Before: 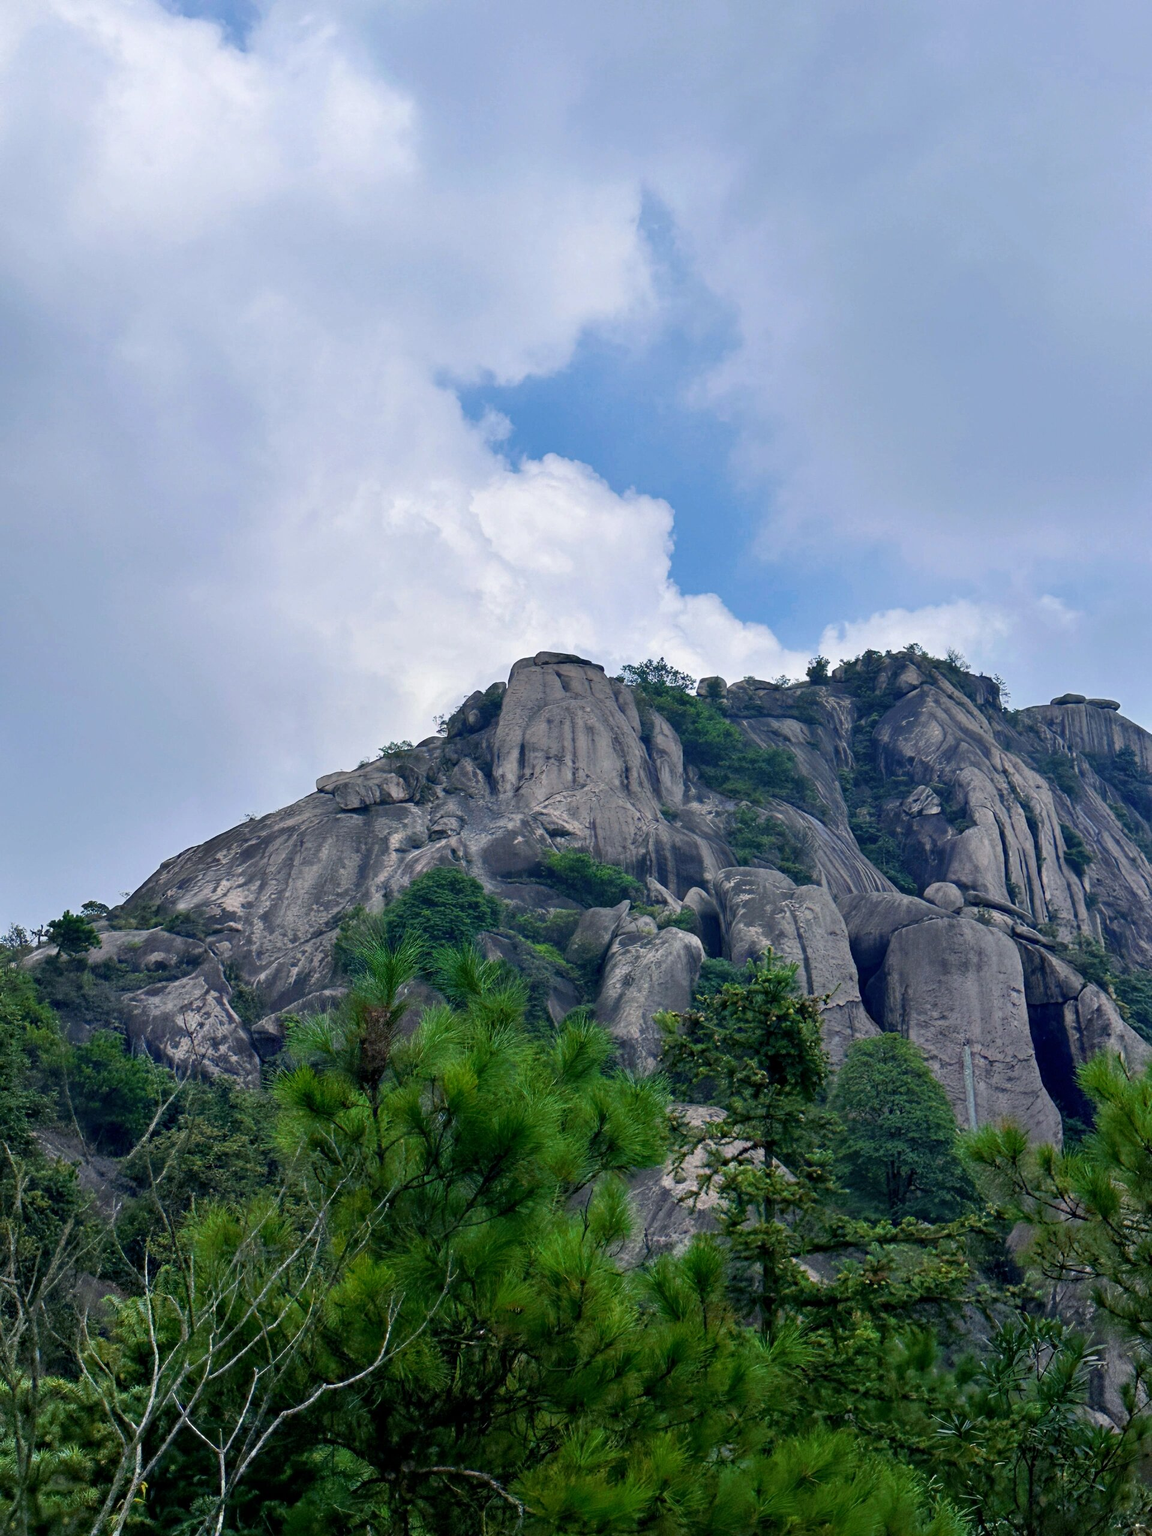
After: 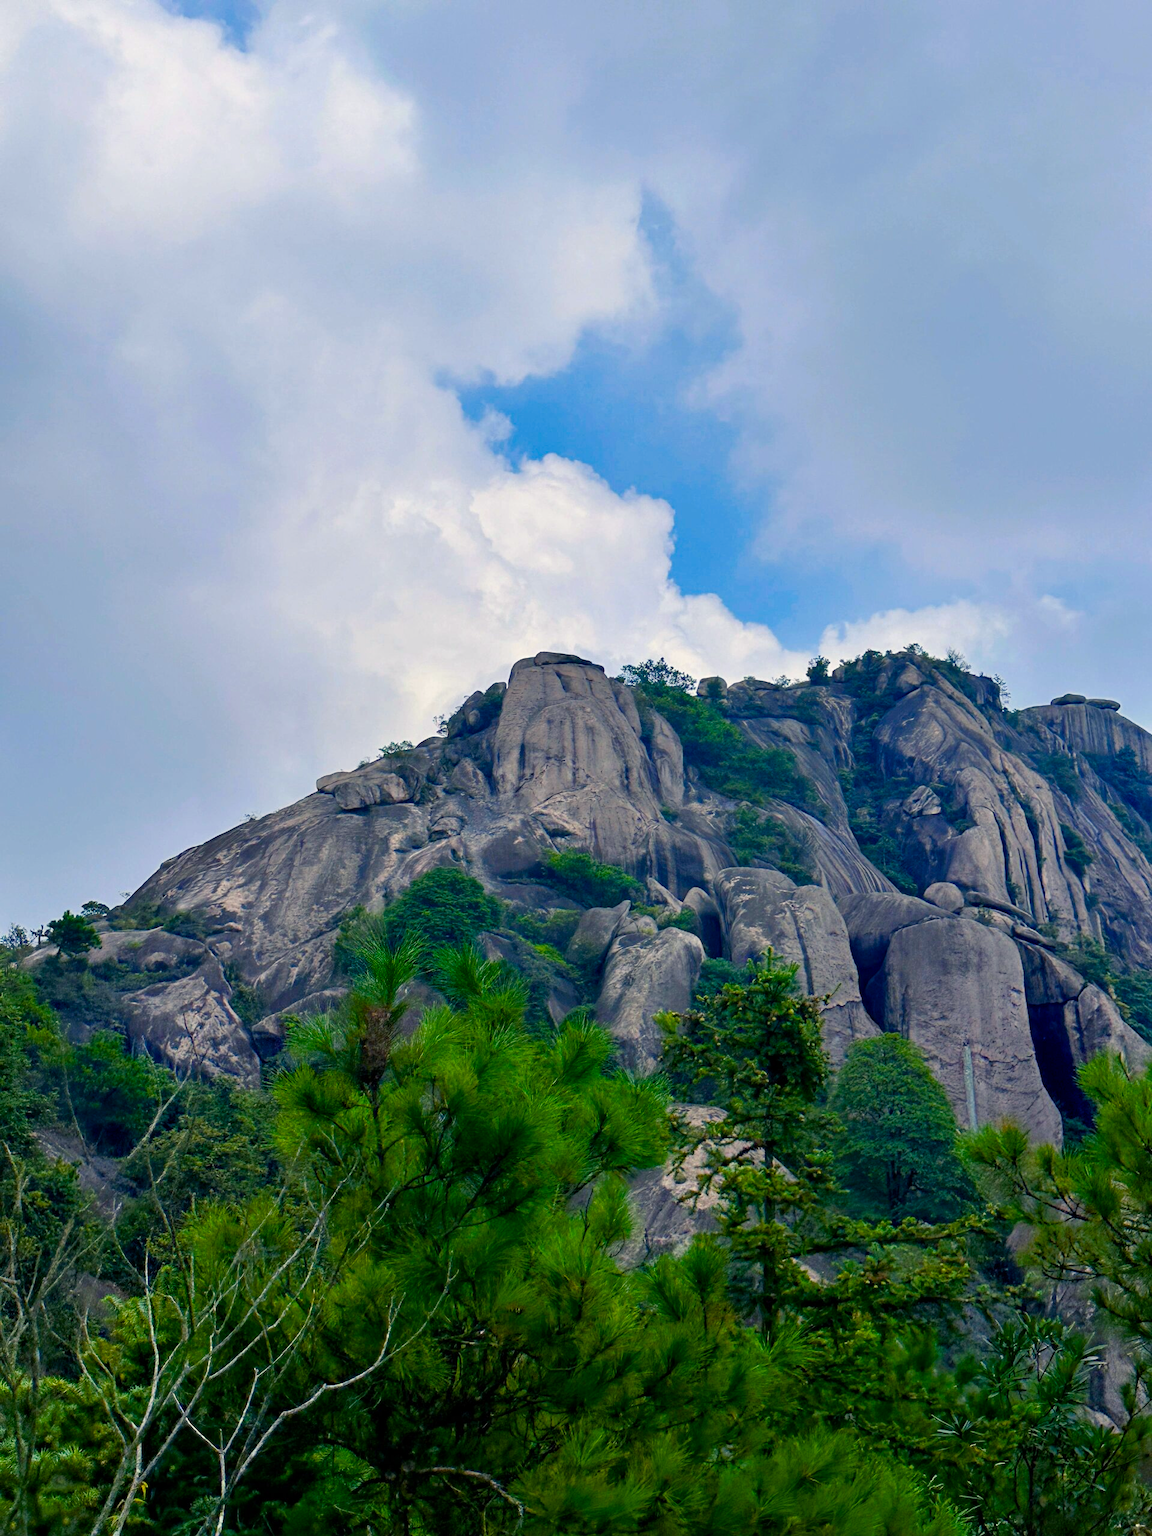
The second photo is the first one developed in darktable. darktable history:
color balance rgb: highlights gain › chroma 3.061%, highlights gain › hue 78.59°, linear chroma grading › global chroma 16.716%, perceptual saturation grading › global saturation 9.491%, perceptual saturation grading › highlights -12.813%, perceptual saturation grading › mid-tones 14.604%, perceptual saturation grading › shadows 22.843%, global vibrance 22.845%
